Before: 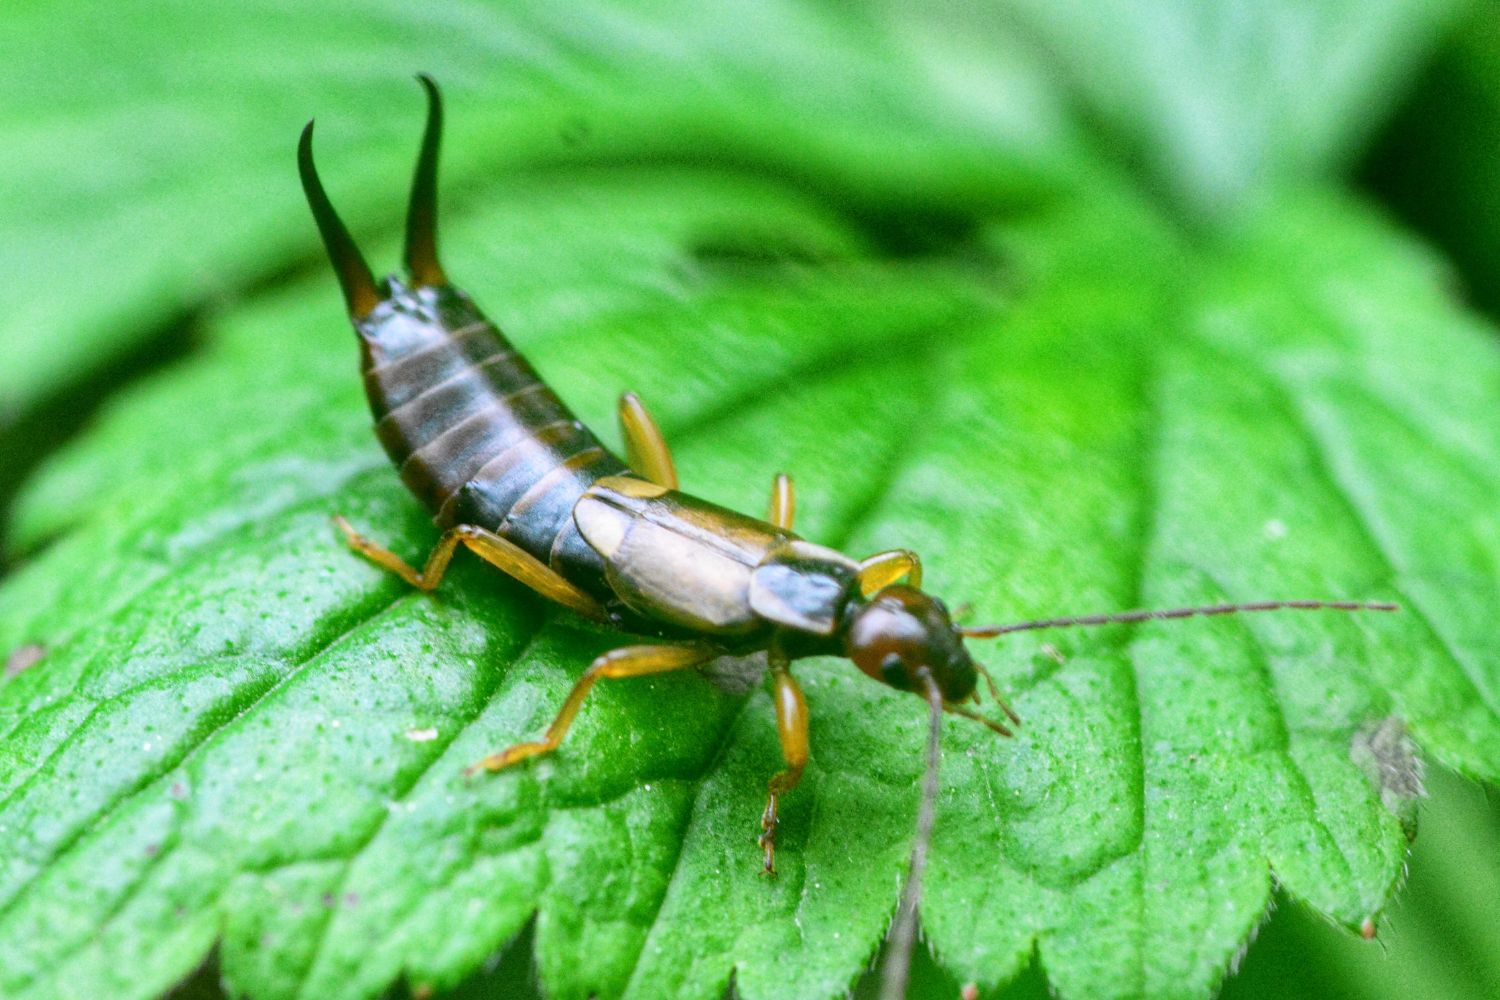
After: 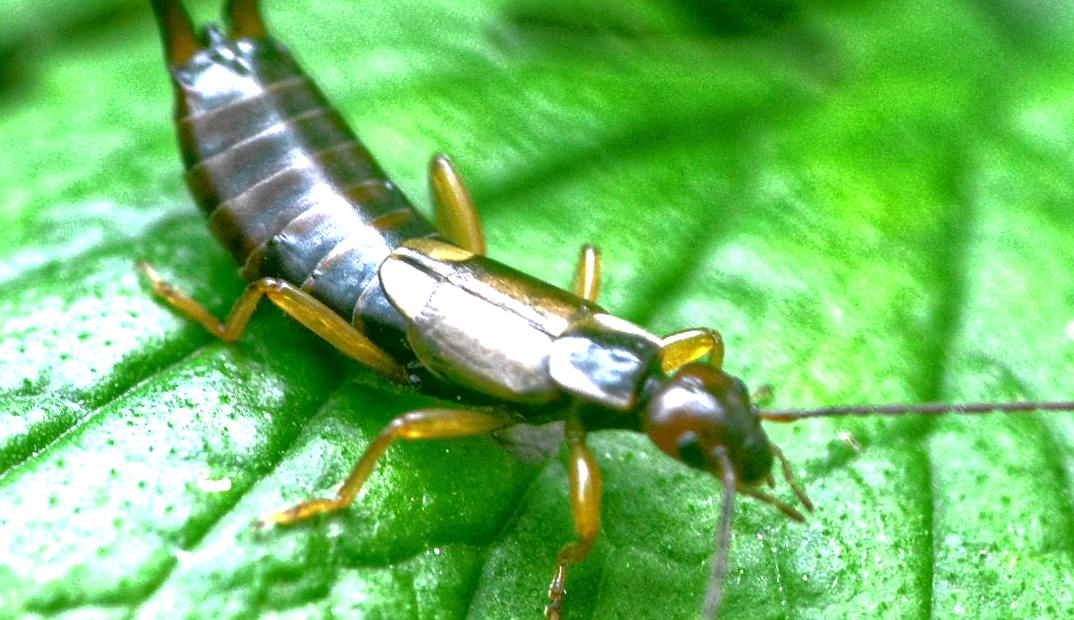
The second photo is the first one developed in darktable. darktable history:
crop and rotate: angle -3.37°, left 9.79%, top 20.73%, right 12.42%, bottom 11.82%
sharpen: radius 1, threshold 1
exposure: black level correction 0.001, exposure 0.675 EV, compensate highlight preservation false
base curve: curves: ch0 [(0, 0) (0.841, 0.609) (1, 1)]
tone equalizer: -8 EV 0.001 EV, -7 EV -0.004 EV, -6 EV 0.009 EV, -5 EV 0.032 EV, -4 EV 0.276 EV, -3 EV 0.644 EV, -2 EV 0.584 EV, -1 EV 0.187 EV, +0 EV 0.024 EV
